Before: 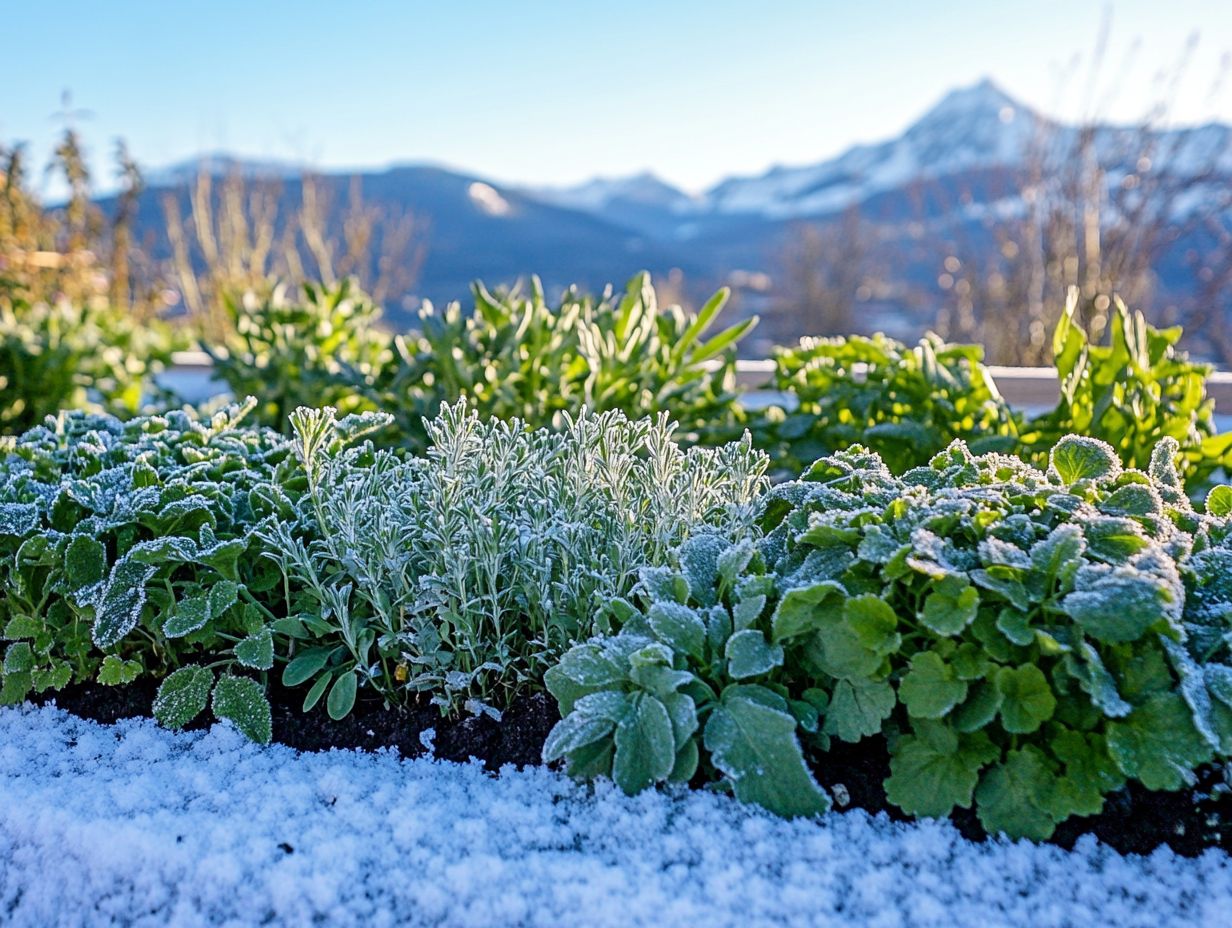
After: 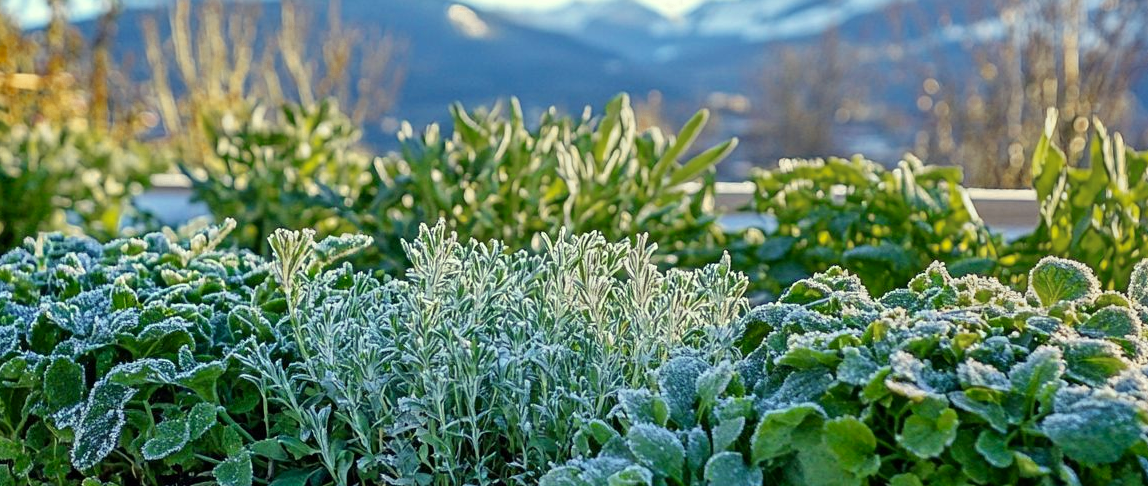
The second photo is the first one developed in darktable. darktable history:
crop: left 1.744%, top 19.225%, right 5.069%, bottom 28.357%
color zones: curves: ch0 [(0.11, 0.396) (0.195, 0.36) (0.25, 0.5) (0.303, 0.412) (0.357, 0.544) (0.75, 0.5) (0.967, 0.328)]; ch1 [(0, 0.468) (0.112, 0.512) (0.202, 0.6) (0.25, 0.5) (0.307, 0.352) (0.357, 0.544) (0.75, 0.5) (0.963, 0.524)]
color correction: highlights a* -5.94, highlights b* 11.19
